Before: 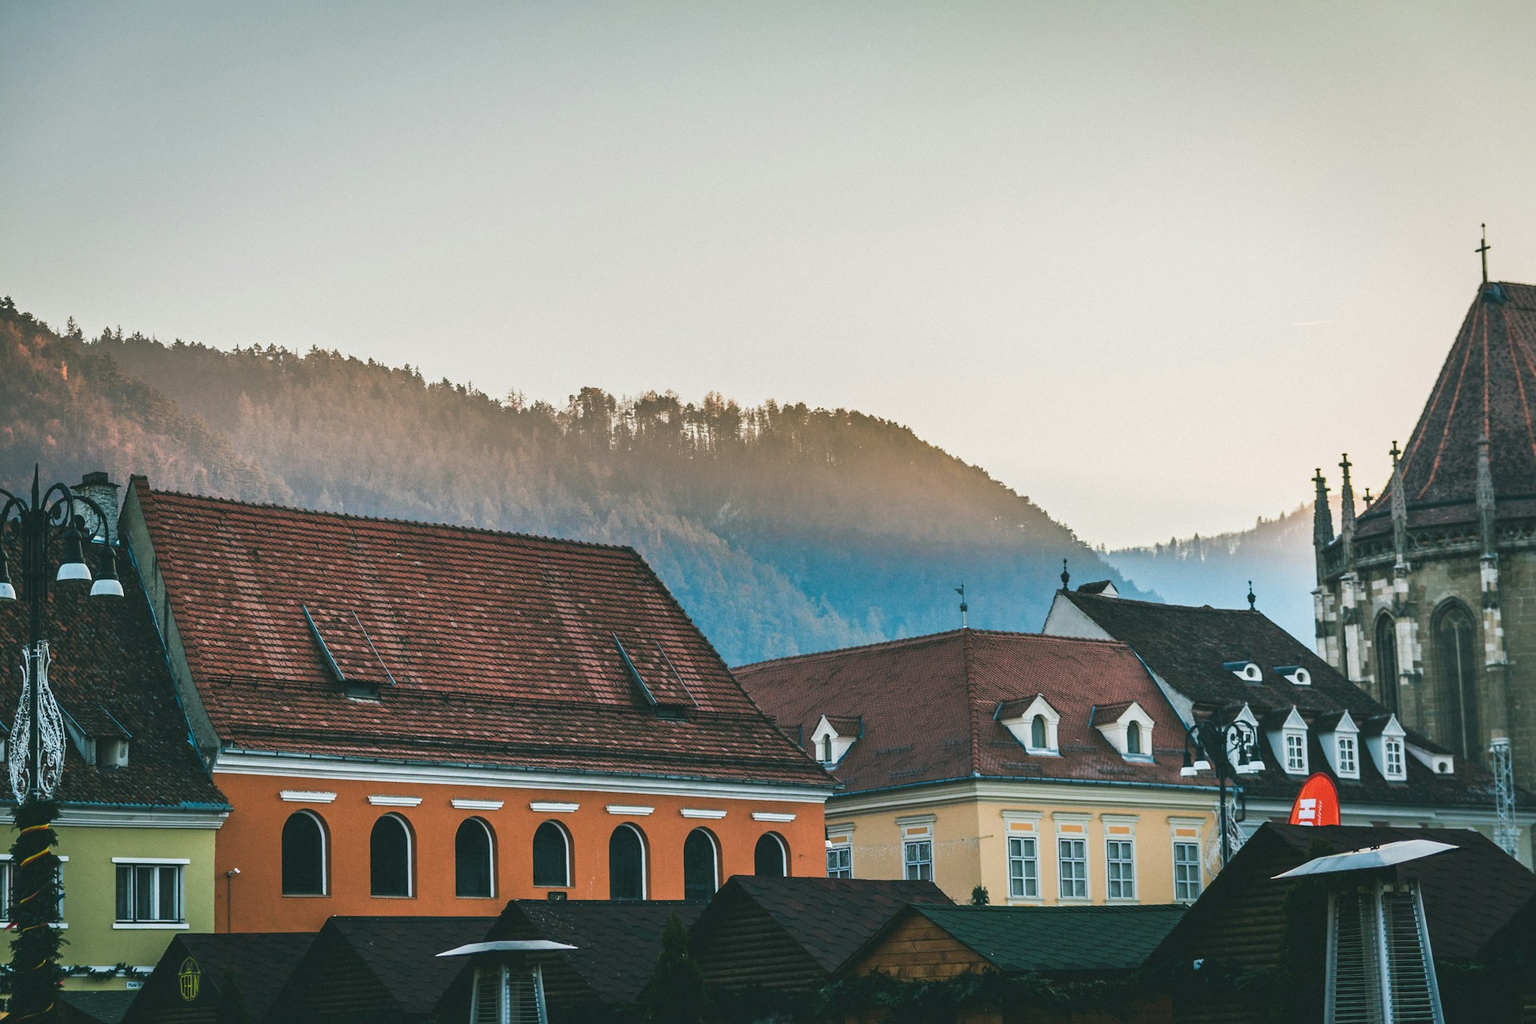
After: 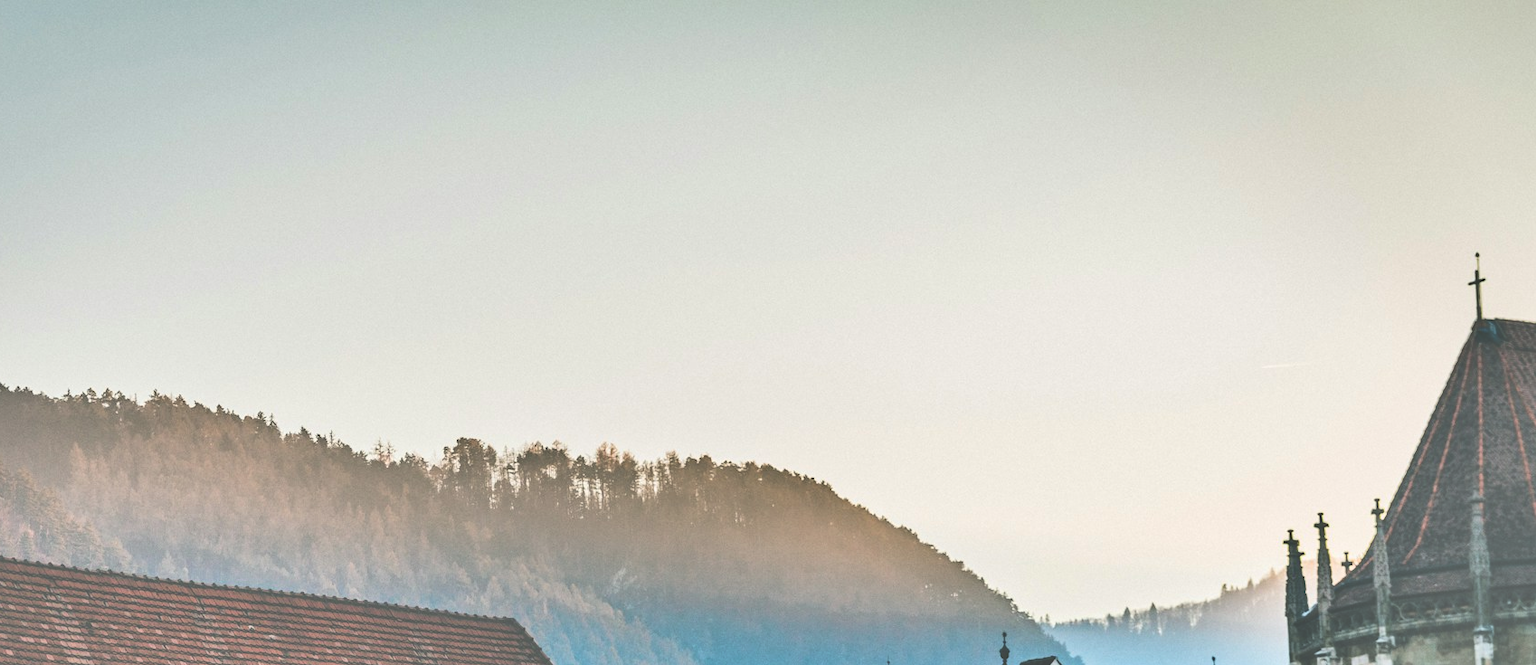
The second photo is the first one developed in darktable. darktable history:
exposure: black level correction -0.043, exposure 0.063 EV, compensate exposure bias true, compensate highlight preservation false
shadows and highlights: soften with gaussian
crop and rotate: left 11.532%, bottom 42.433%
contrast brightness saturation: contrast 0.138, brightness 0.224
